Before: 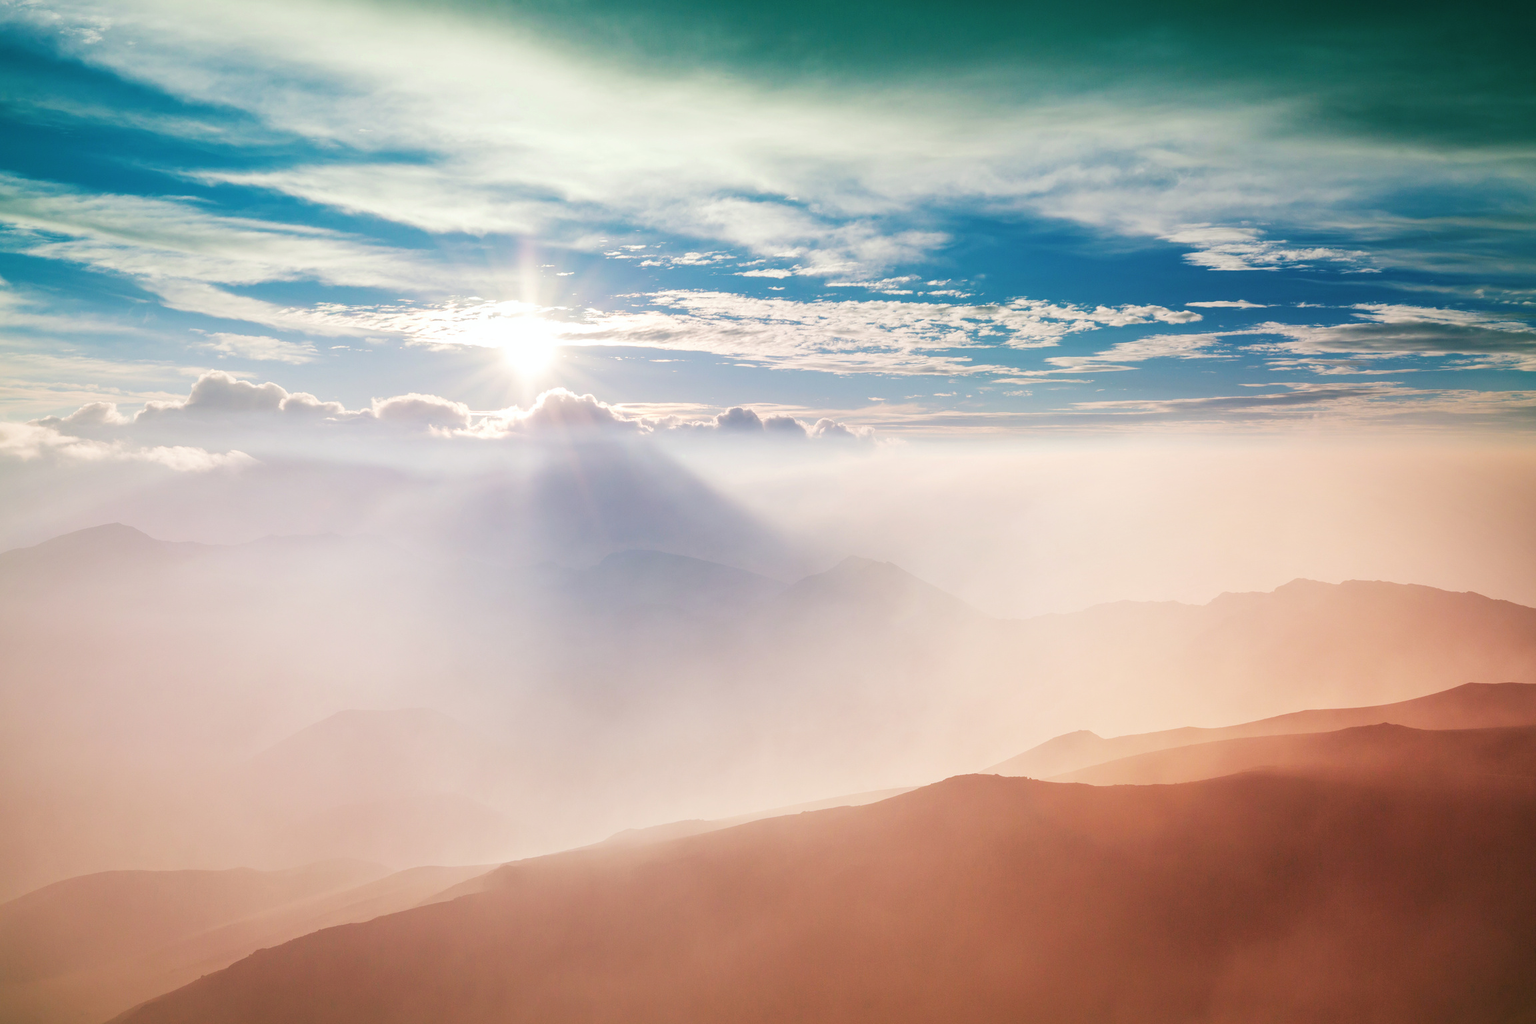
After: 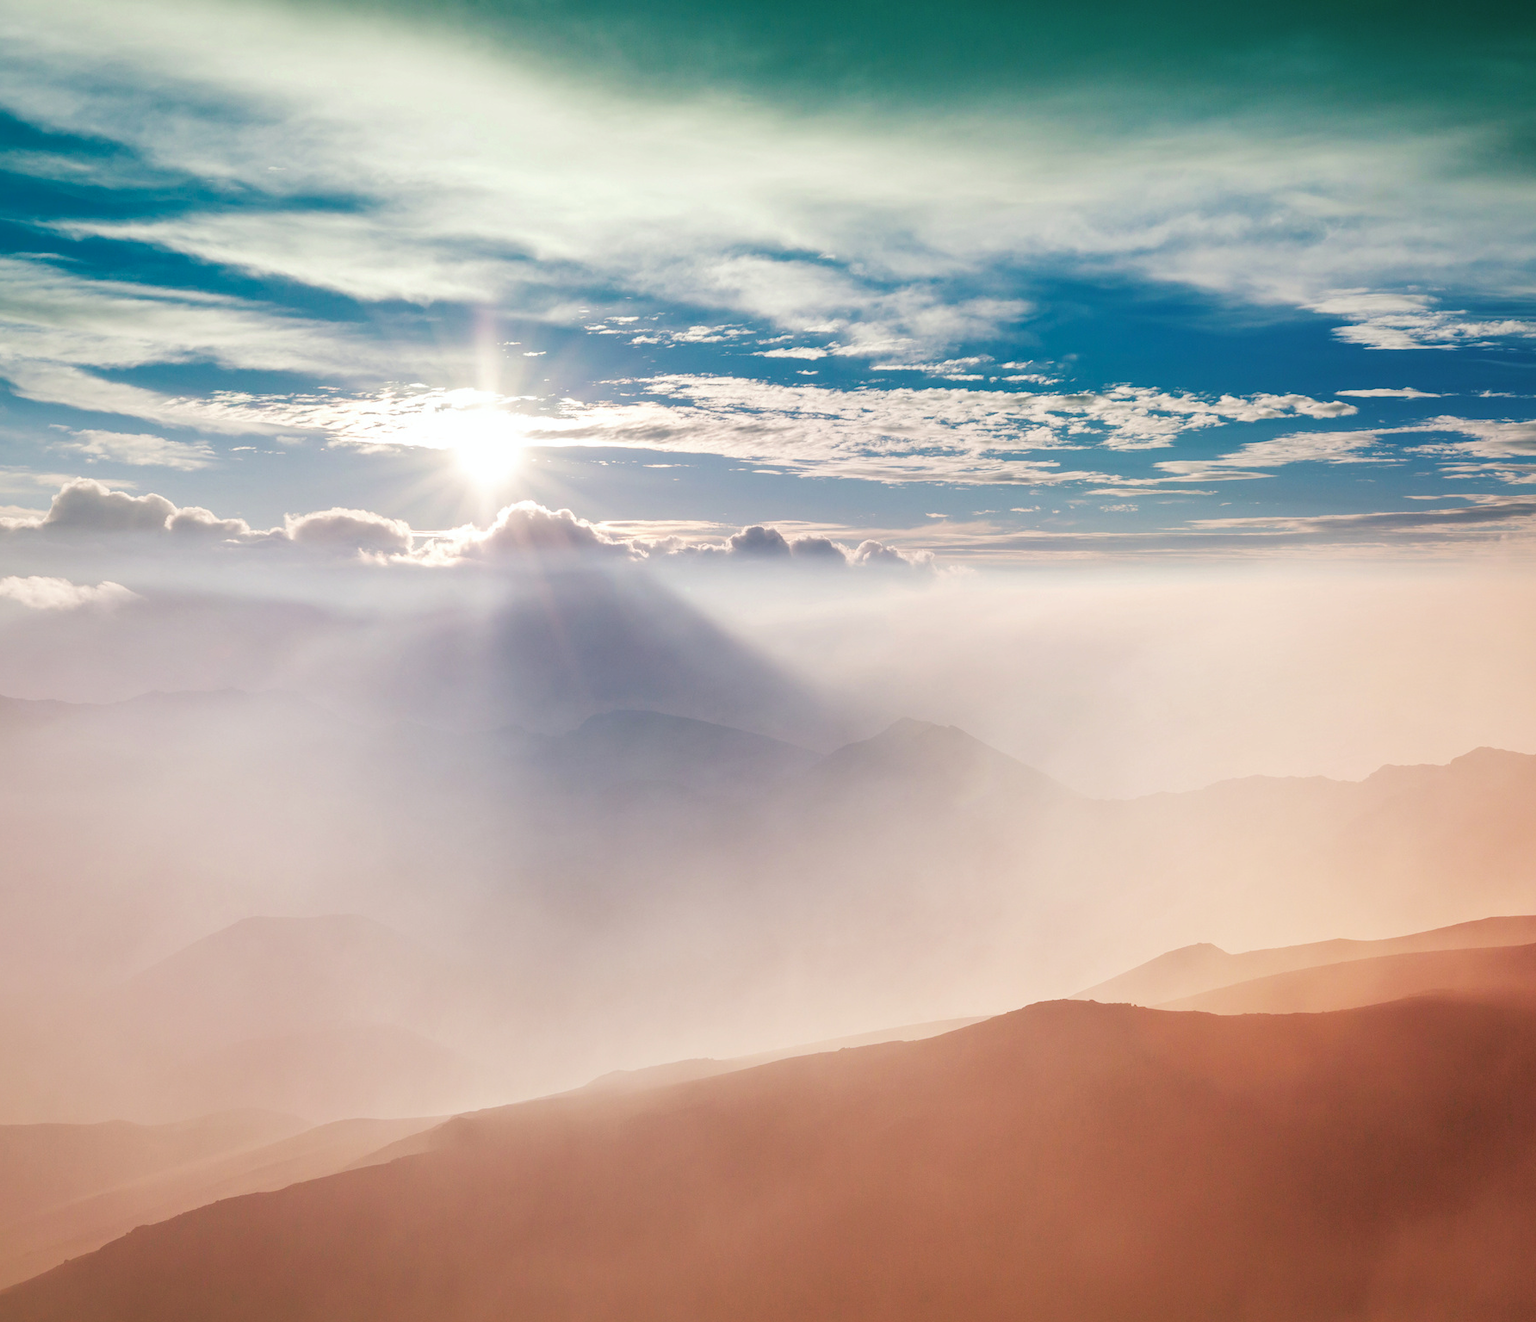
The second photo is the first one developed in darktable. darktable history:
shadows and highlights: radius 264.75, soften with gaussian
crop: left 9.88%, right 12.664%
